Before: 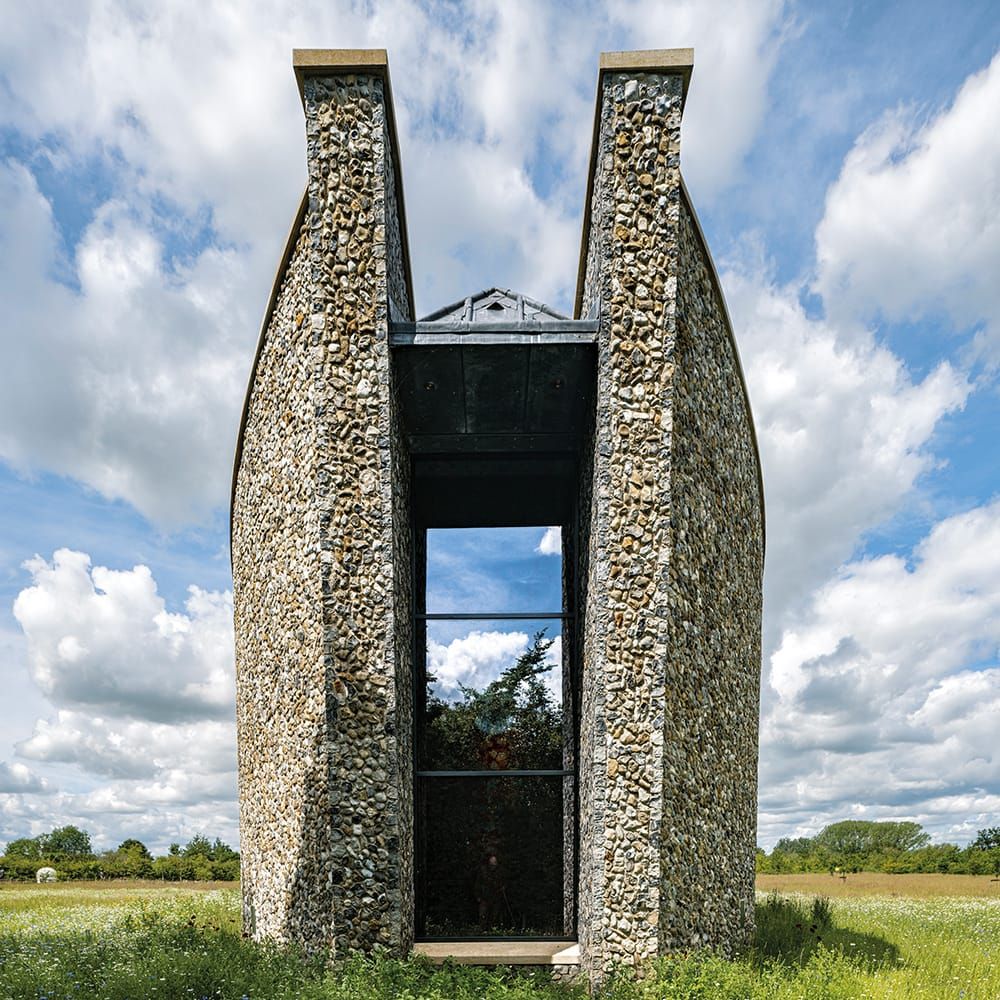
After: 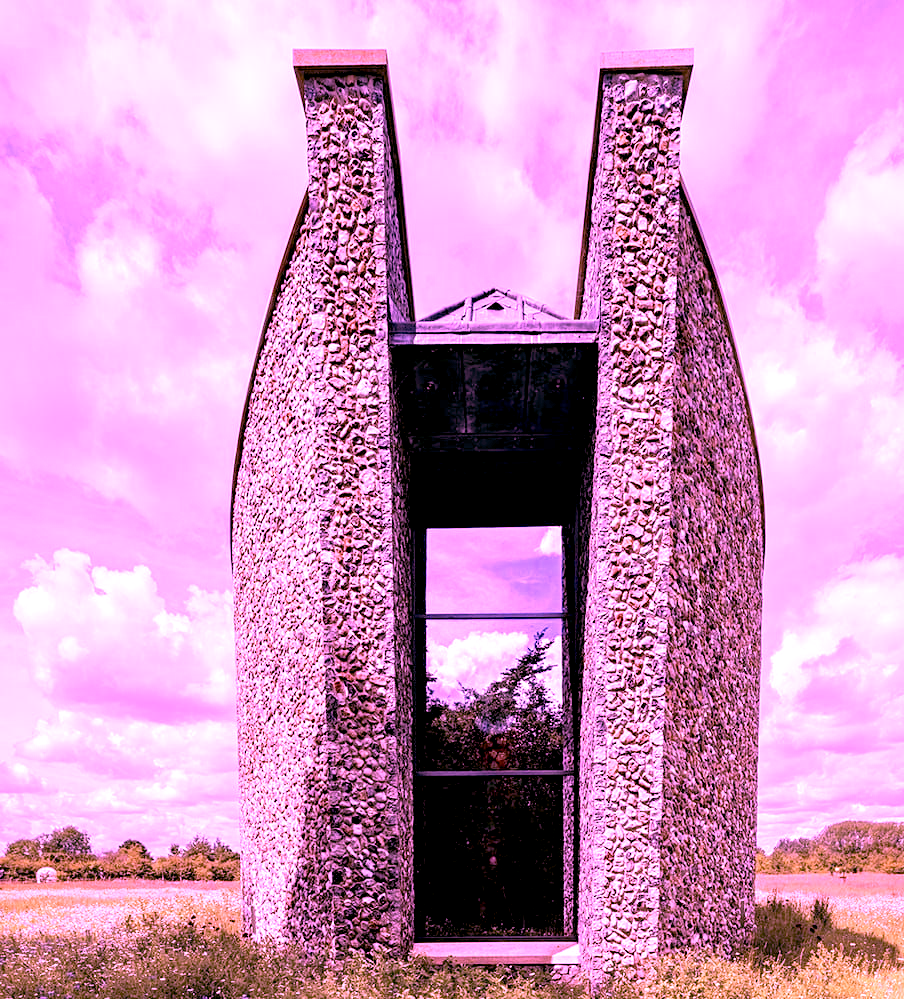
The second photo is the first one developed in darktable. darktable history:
color calibration: illuminant custom, x 0.261, y 0.521, temperature 7054.11 K
crop: right 9.509%, bottom 0.031%
exposure: black level correction 0.008, exposure 0.979 EV, compensate highlight preservation false
